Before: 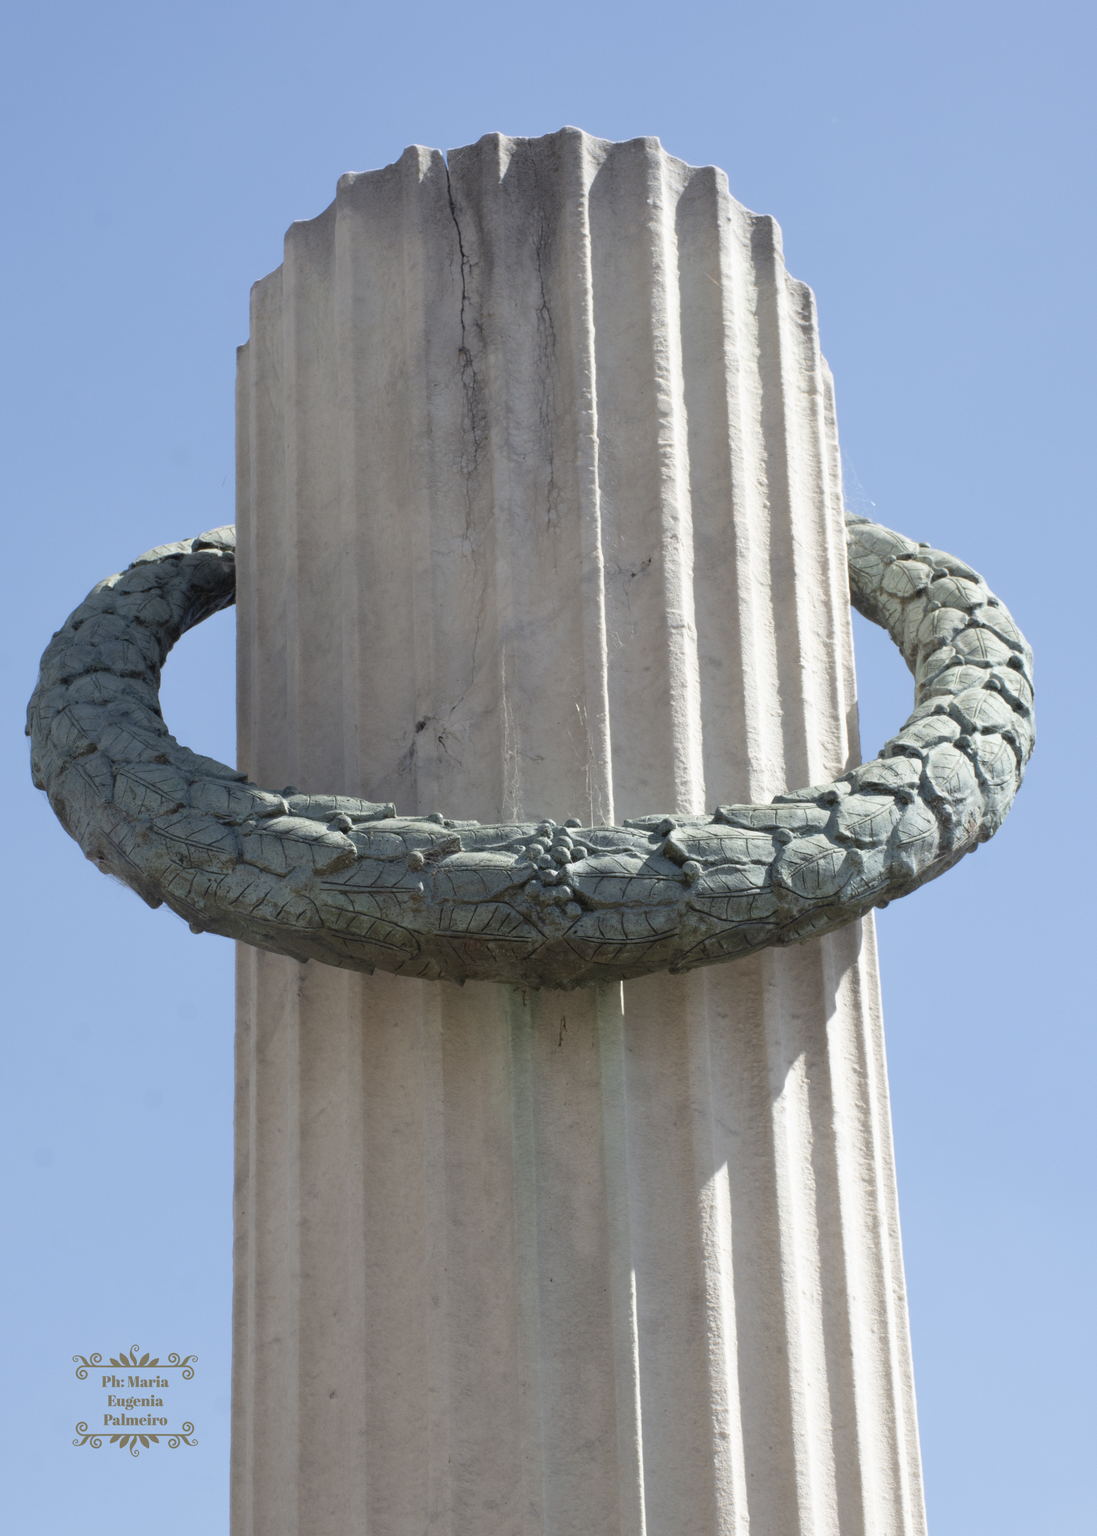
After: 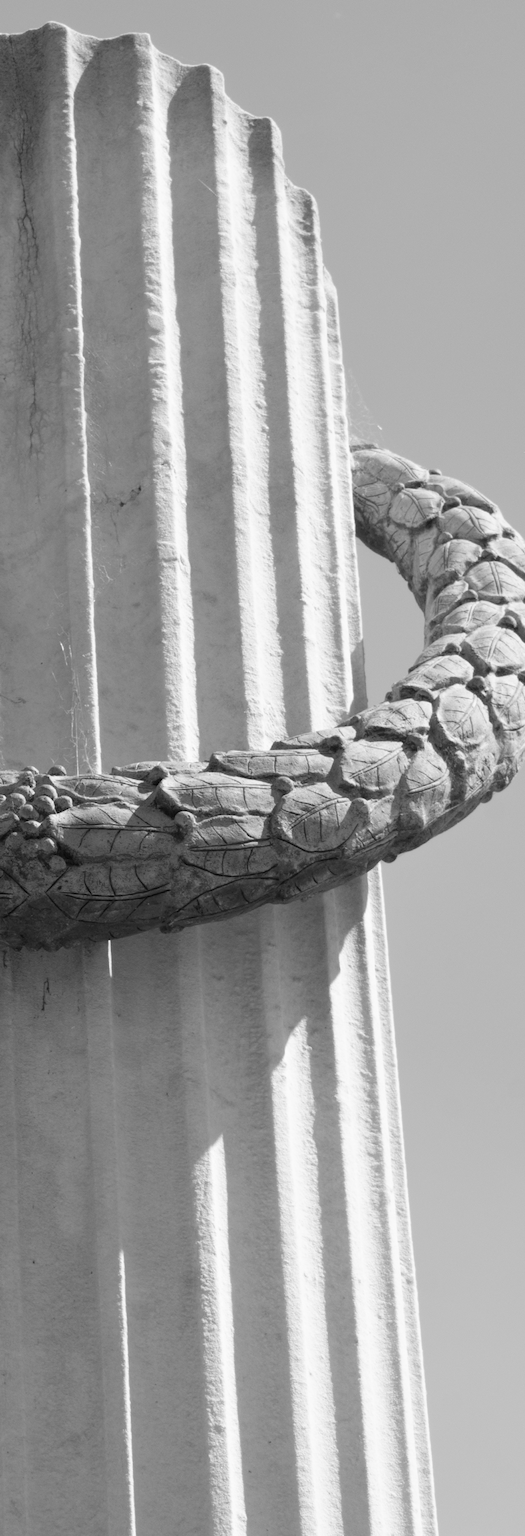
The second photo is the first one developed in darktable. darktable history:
tone equalizer: on, module defaults
color calibration: output gray [0.714, 0.278, 0, 0], x 0.37, y 0.382, temperature 4315.72 K
crop: left 47.414%, top 6.898%, right 8.007%
